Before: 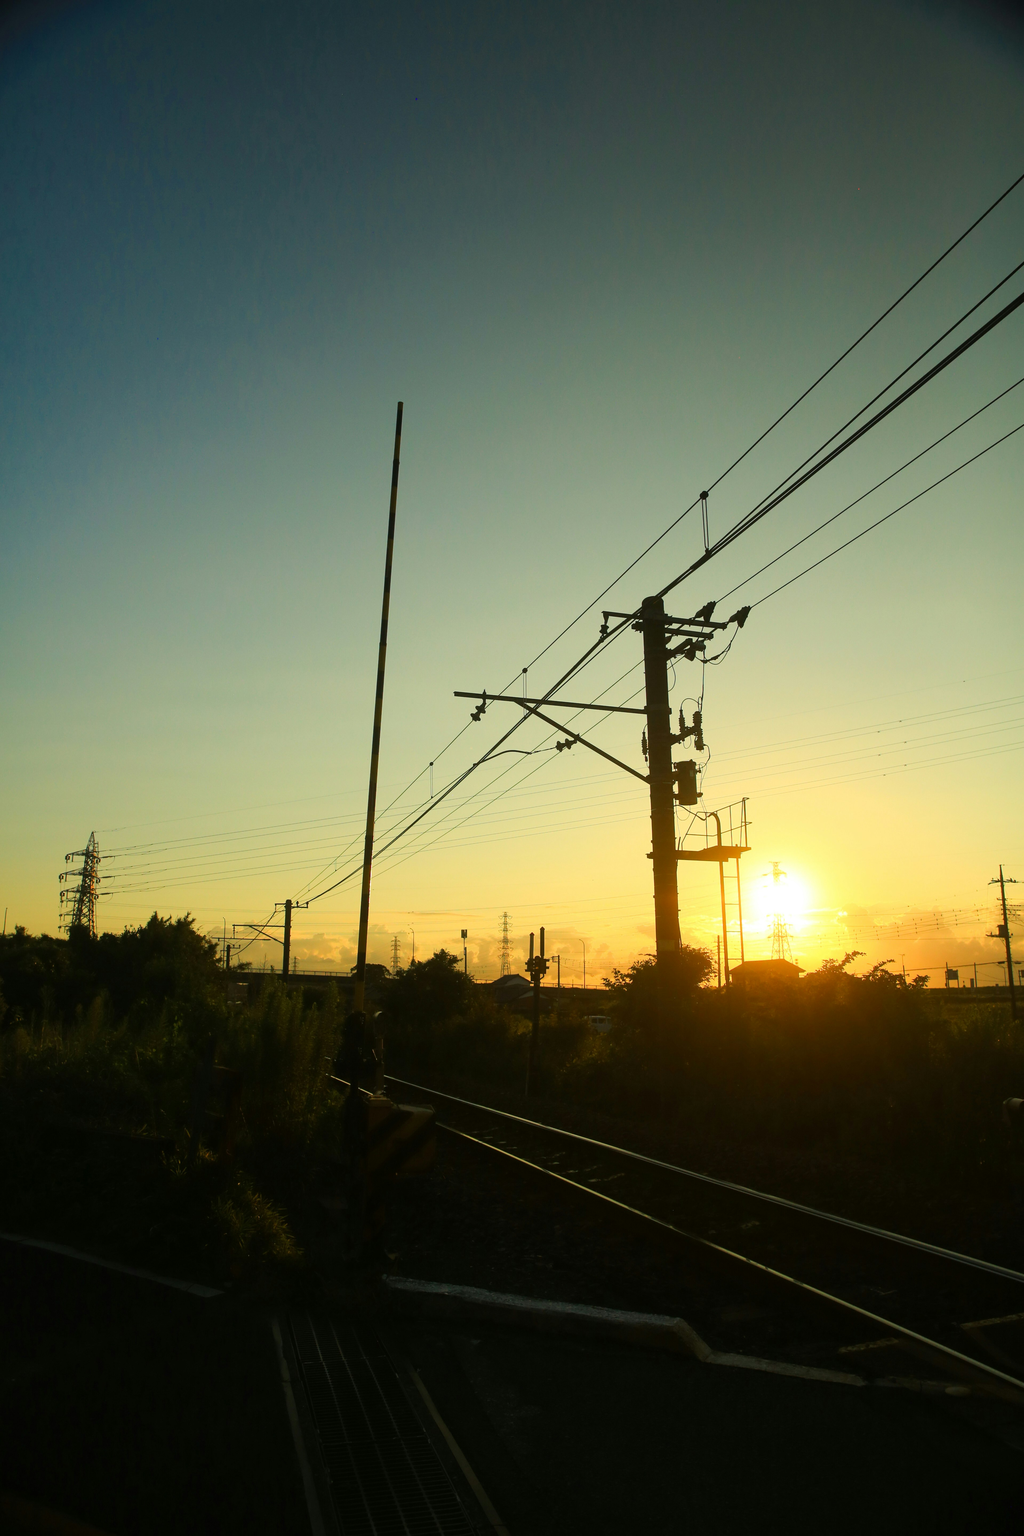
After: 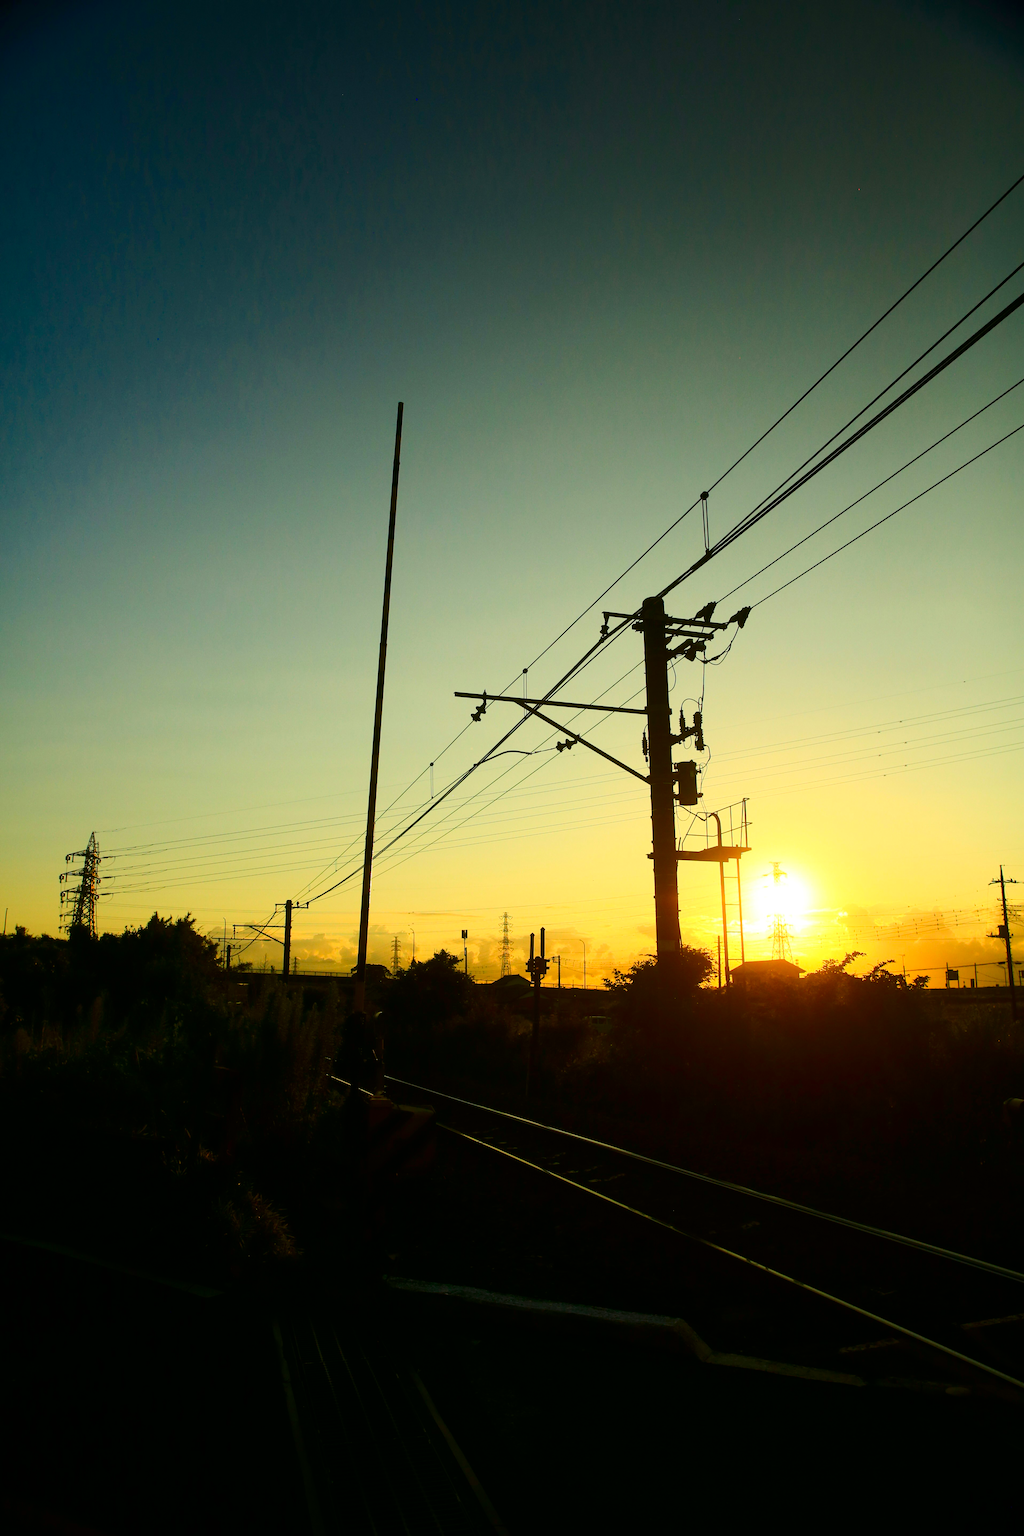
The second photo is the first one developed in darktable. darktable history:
local contrast: mode bilateral grid, contrast 16, coarseness 36, detail 104%, midtone range 0.2
tone equalizer: edges refinement/feathering 500, mask exposure compensation -1.57 EV, preserve details no
contrast brightness saturation: contrast 0.191, brightness -0.111, saturation 0.213
